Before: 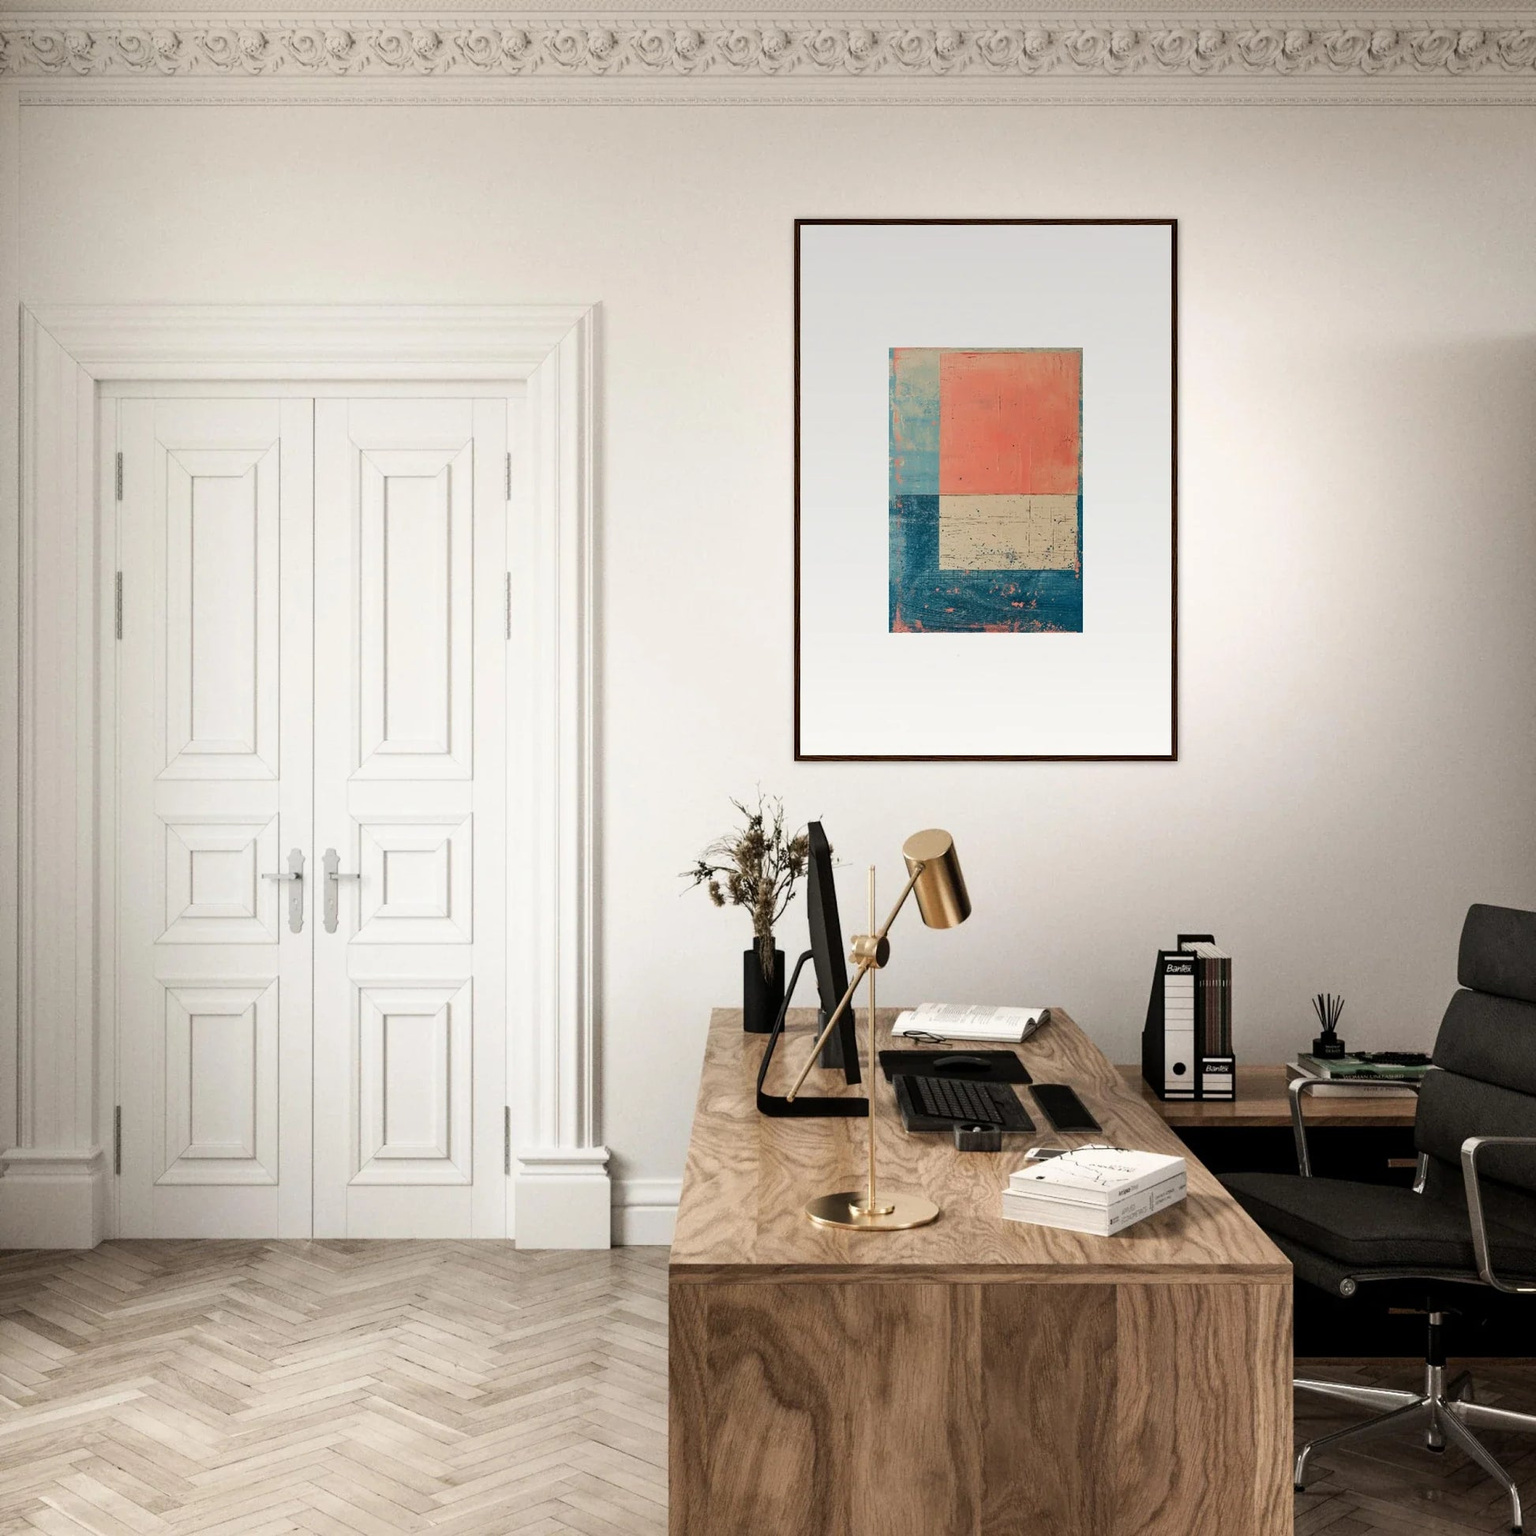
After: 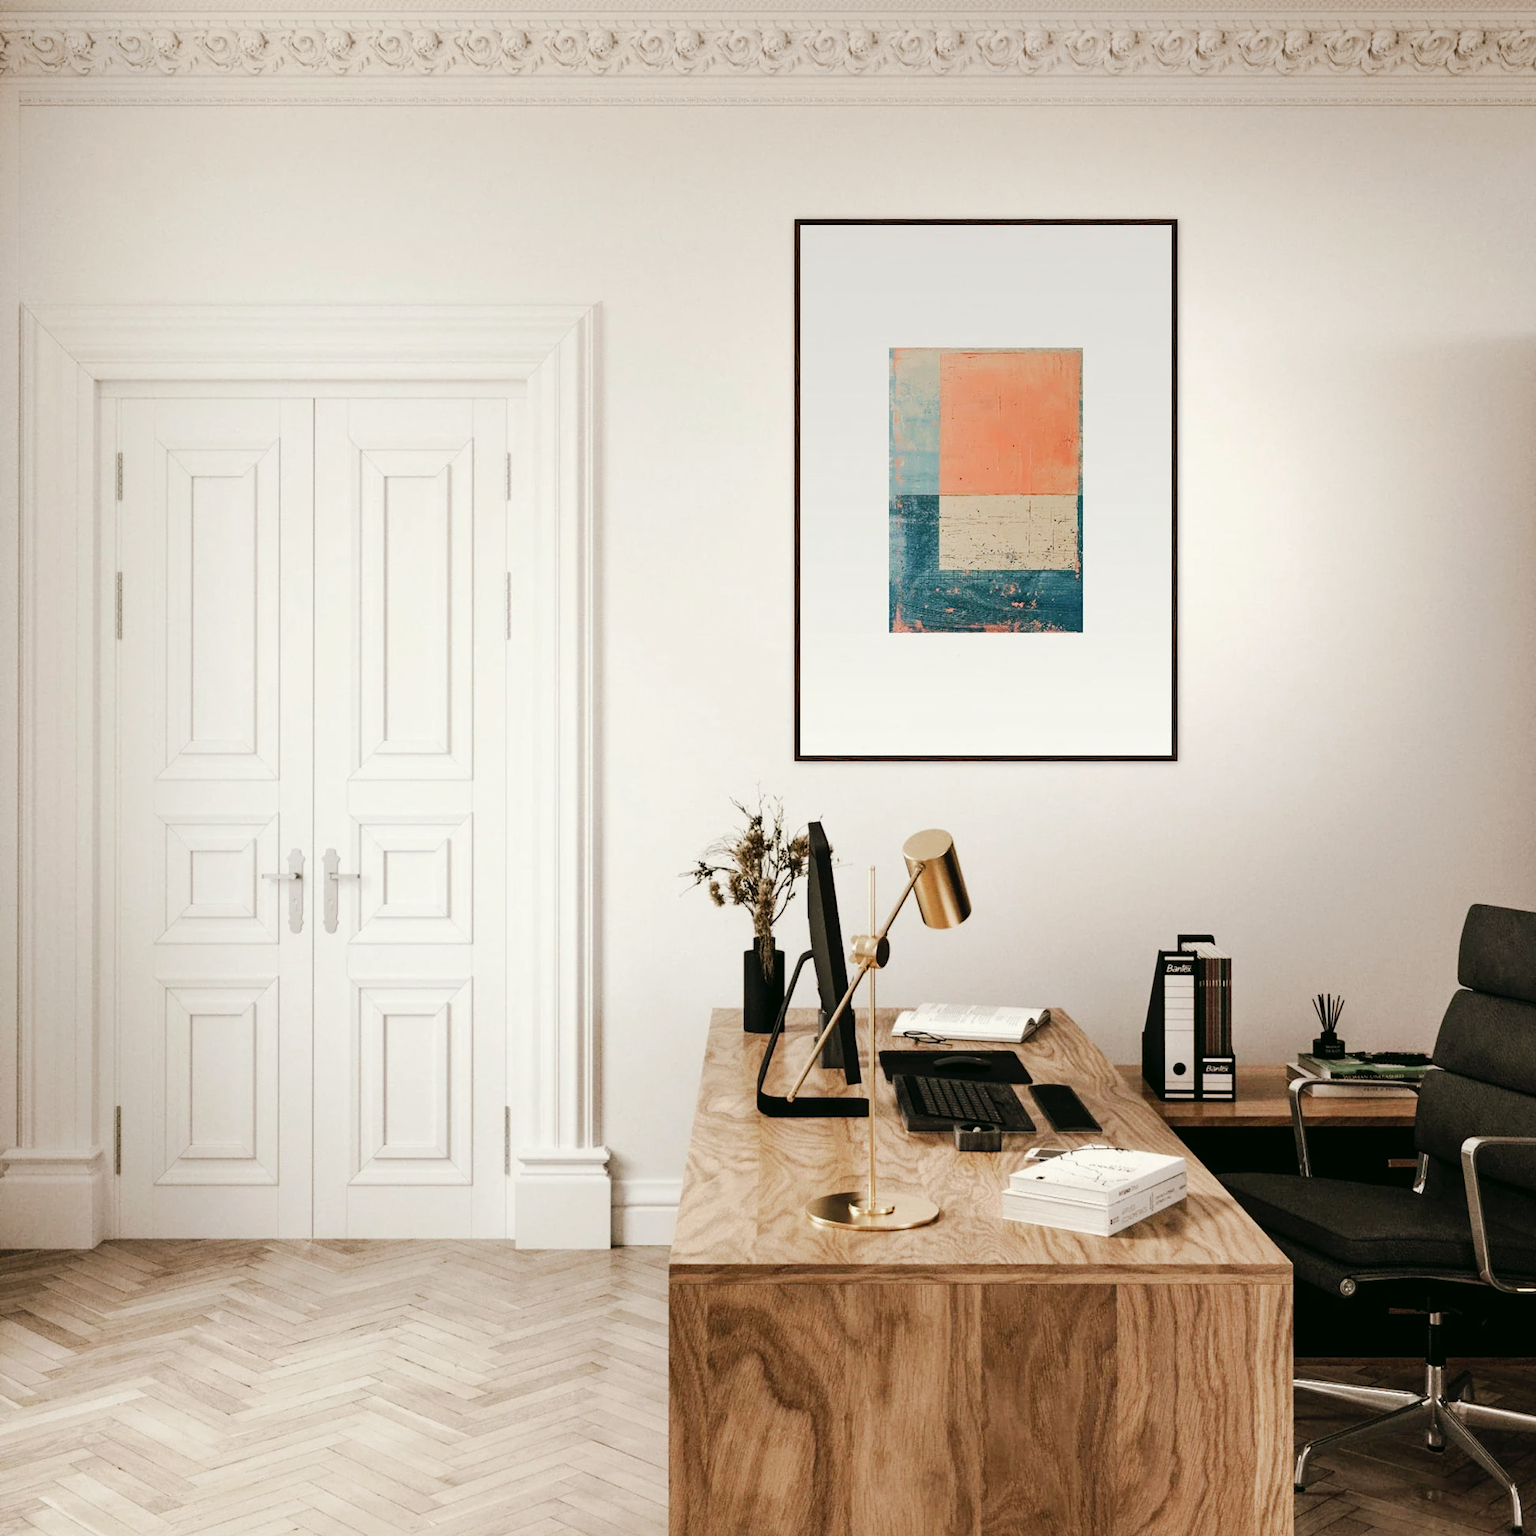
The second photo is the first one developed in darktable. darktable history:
tone curve: curves: ch0 [(0, 0) (0.003, 0.012) (0.011, 0.02) (0.025, 0.032) (0.044, 0.046) (0.069, 0.06) (0.1, 0.09) (0.136, 0.133) (0.177, 0.182) (0.224, 0.247) (0.277, 0.316) (0.335, 0.396) (0.399, 0.48) (0.468, 0.568) (0.543, 0.646) (0.623, 0.717) (0.709, 0.777) (0.801, 0.846) (0.898, 0.912) (1, 1)], preserve colors none
color look up table: target L [91.84, 91.69, 88.04, 65.14, 59.84, 57.6, 59.2, 57.44, 44.11, 43.33, 16.38, 200.64, 83.64, 82.18, 69.77, 63.85, 56.8, 56.38, 53.53, 38.82, 34.58, 26.91, 23.79, 3.265, 94.62, 82.91, 69.24, 68.11, 74.96, 62.87, 58.79, 55.15, 64.98, 56.2, 48.11, 42.04, 36.02, 32.33, 32.79, 20.68, 8.885, 92.97, 86.98, 74.49, 72.87, 60.69, 61.72, 55.2, 37.15], target a [-26.87, -25.68, -57.2, -31.6, -63.18, -2.541, -44.1, -10.38, -40.8, -33.01, -19.24, 0, 9.837, 2.56, 40.91, 37.91, 12.11, 67.28, 57.43, 36.61, 0.817, 40.32, 14.8, 10.73, 1.253, 25.84, 50.08, 34.78, 38.61, 37.23, 71.08, 71.77, 55.74, 16.37, 20.45, 52.12, 55.2, 0.991, 44.59, 25.68, 13.82, -24.28, -45.16, -21.18, -42.65, -9.74, -3.784, -9.094, -10.73], target b [64.99, 20.89, 14.98, 35.28, 54.5, 48.82, 23.76, 24.87, 40.61, 13.69, 16.48, 0, 34, 70.36, 24.64, 67.06, 25.2, 22.26, 37.85, 43.79, 35.73, 25.39, 26.89, 4.774, -4.005, -19.84, -15.25, 1.853, -33.04, -26.1, -28.79, 0.75, -47.17, -62.52, -25.07, -44.7, 0.229, 5.033, -26.81, -42.14, -21.01, -5.717, -12.75, -35.25, -3.969, -45.03, 1.795, -24.3, -18.86], num patches 49
